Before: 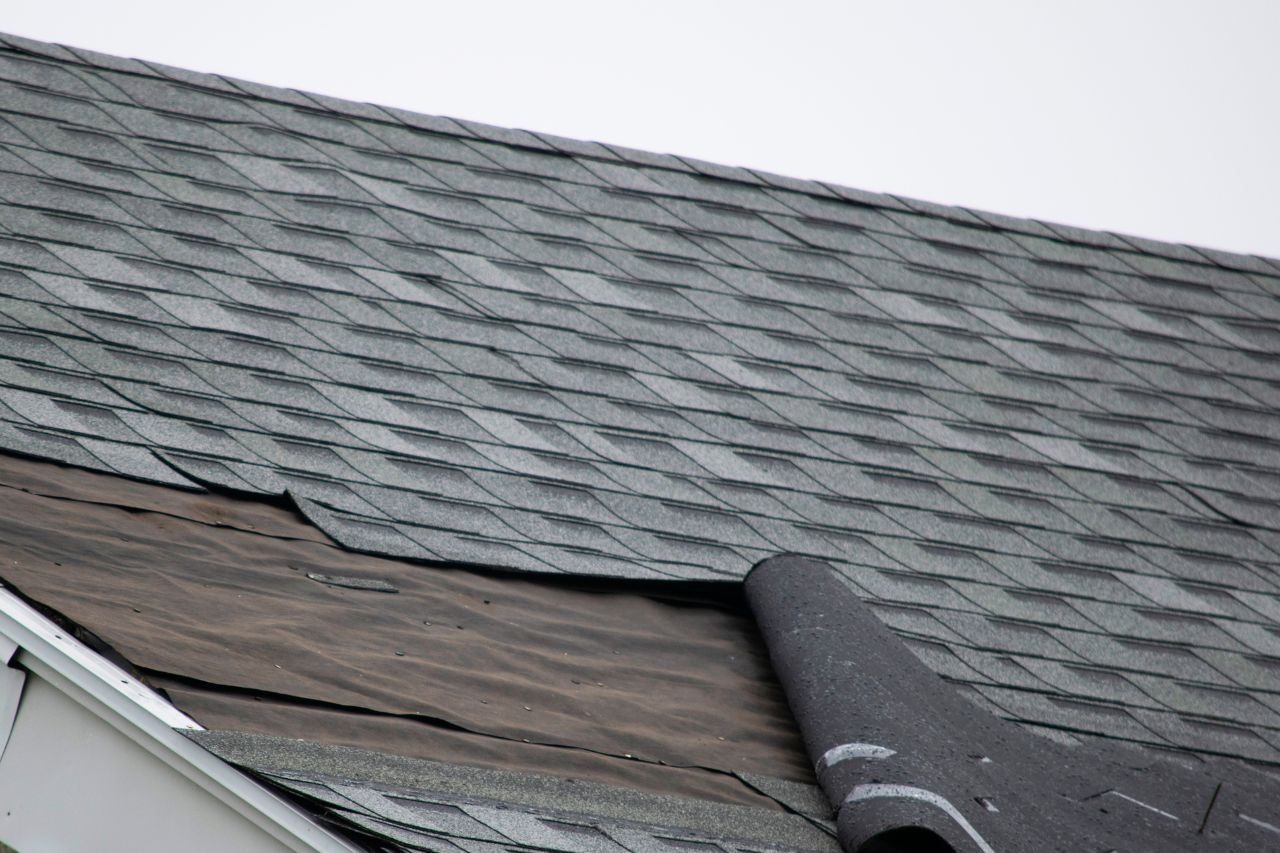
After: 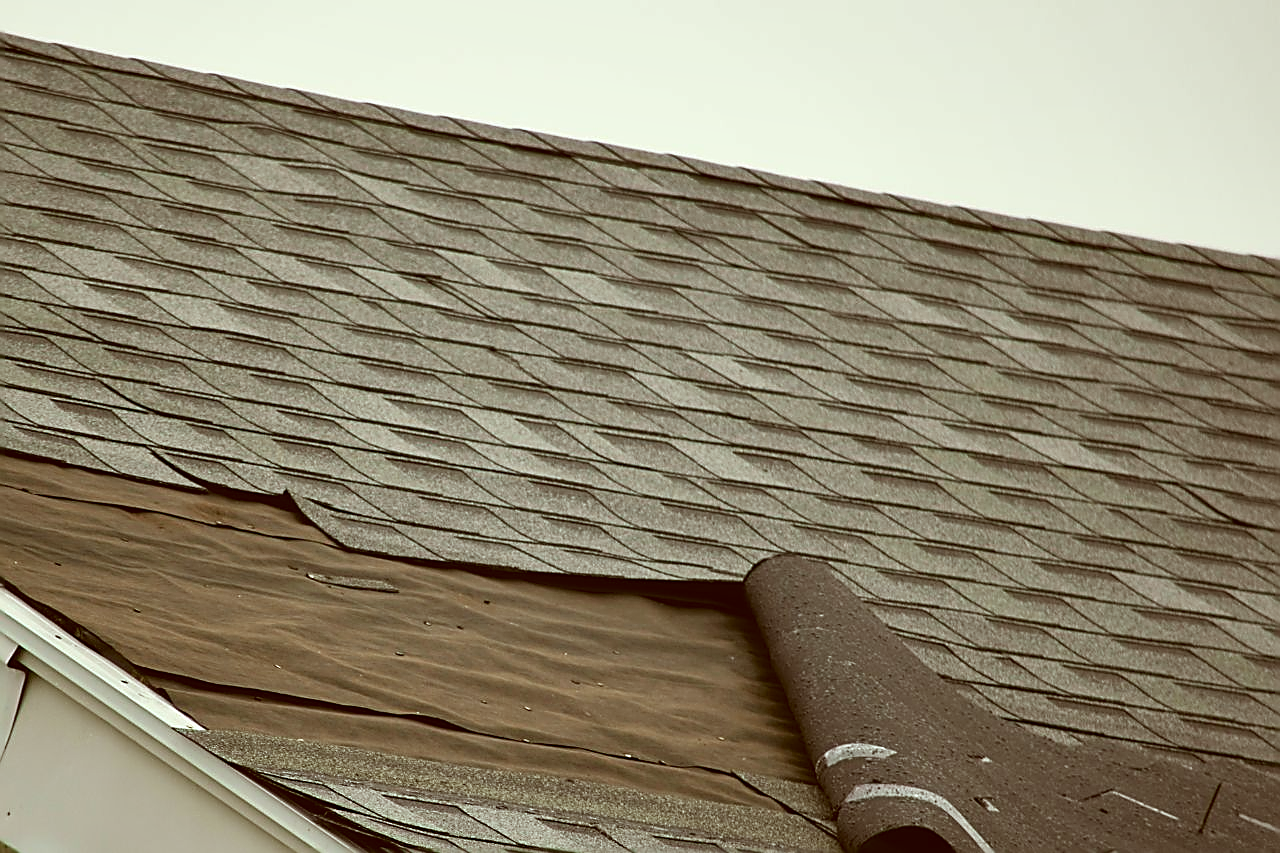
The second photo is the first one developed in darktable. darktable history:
exposure: black level correction -0.003, exposure 0.031 EV, compensate highlight preservation false
sharpen: radius 1.637, amount 1.276
color correction: highlights a* -5.97, highlights b* 9.39, shadows a* 10.41, shadows b* 23.61
shadows and highlights: shadows 22.71, highlights -49.33, highlights color adjustment 53.47%, soften with gaussian
